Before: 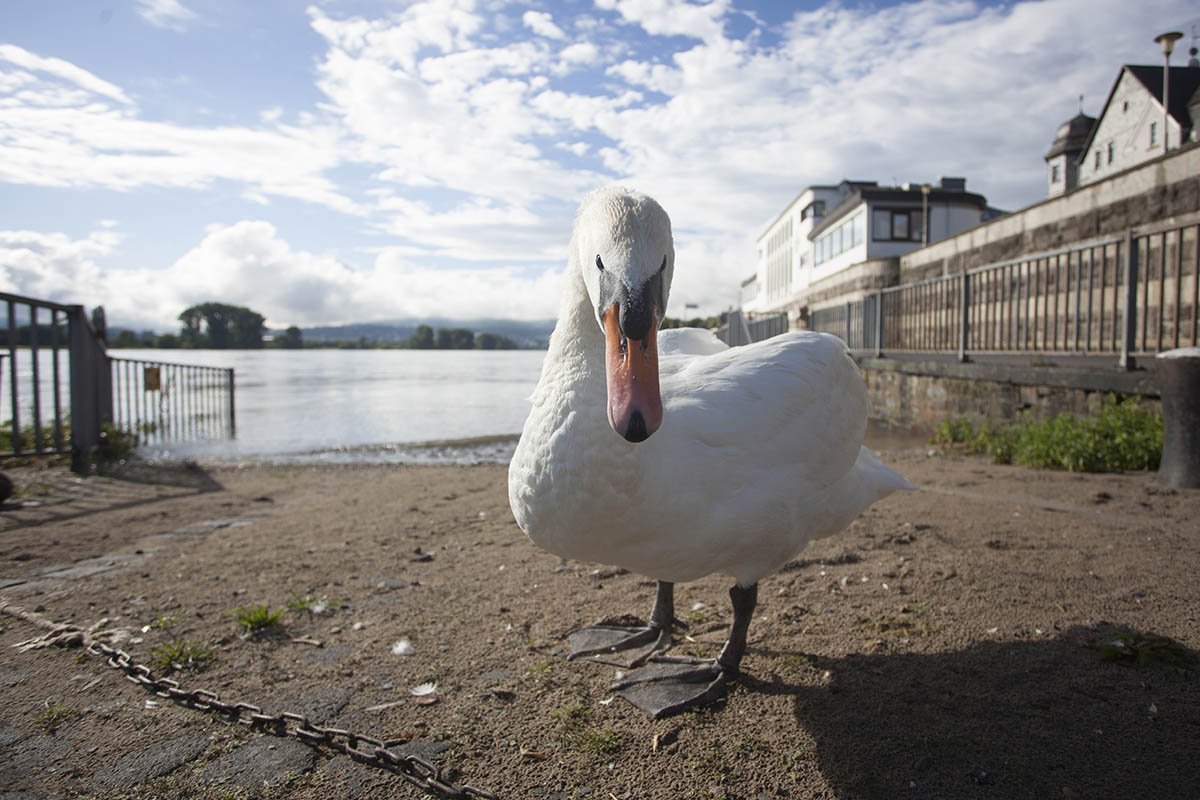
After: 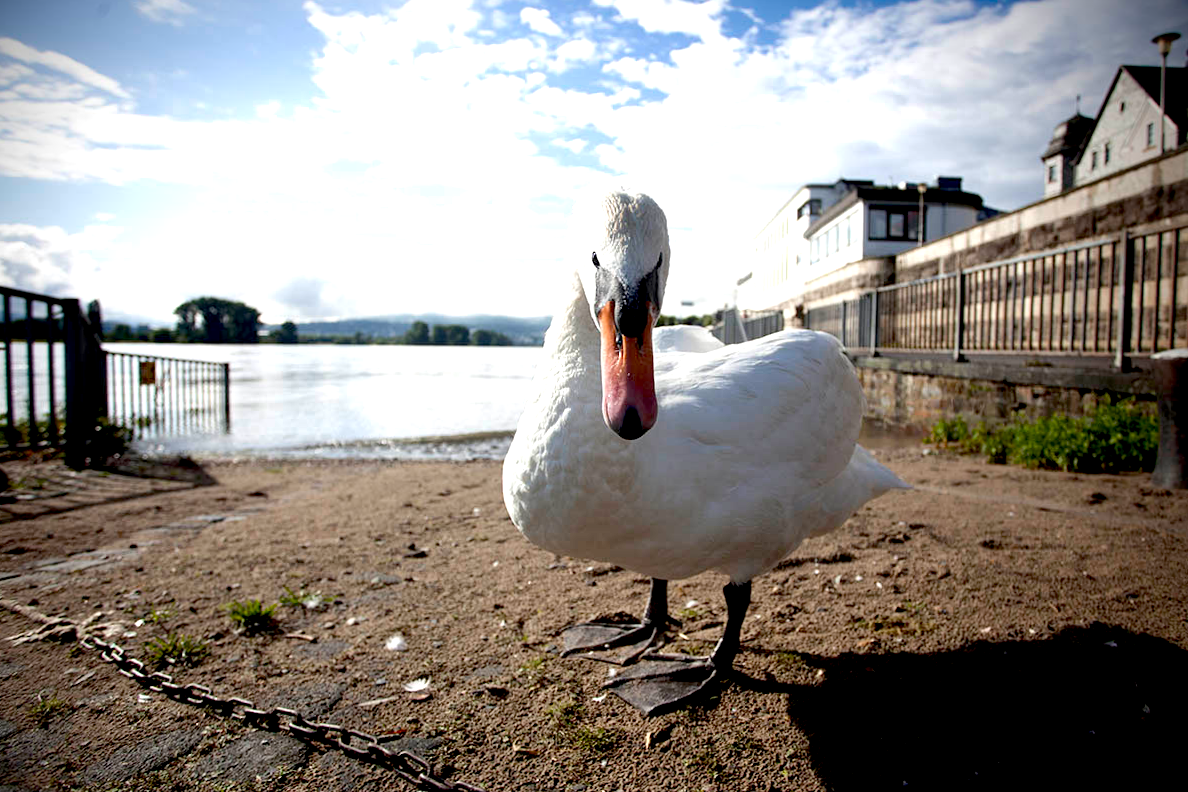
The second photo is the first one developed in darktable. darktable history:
vignetting: fall-off radius 60.86%, brightness -0.989, saturation 0.491, center (-0.03, 0.246)
crop and rotate: angle -0.372°
exposure: black level correction 0.032, exposure 0.304 EV, compensate highlight preservation false
tone equalizer: -8 EV -0.442 EV, -7 EV -0.373 EV, -6 EV -0.316 EV, -5 EV -0.221 EV, -3 EV 0.195 EV, -2 EV 0.304 EV, -1 EV 0.393 EV, +0 EV 0.42 EV, edges refinement/feathering 500, mask exposure compensation -1.57 EV, preserve details no
